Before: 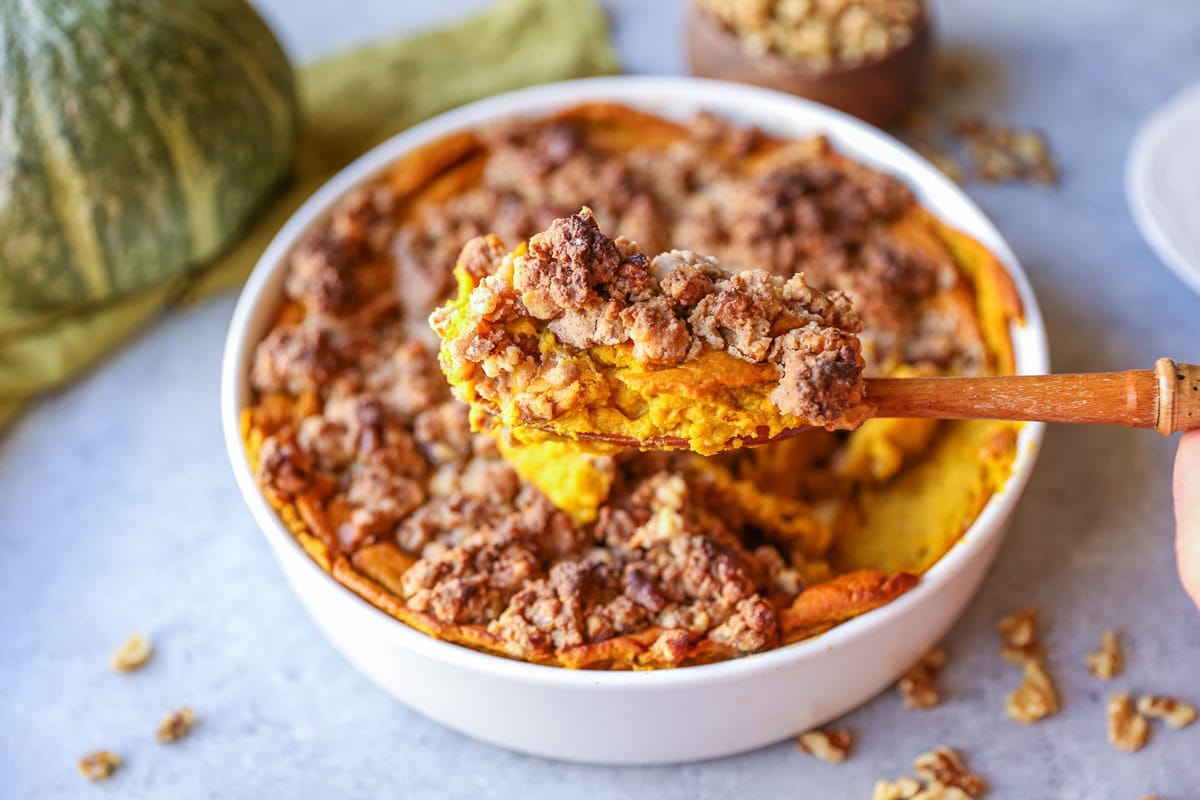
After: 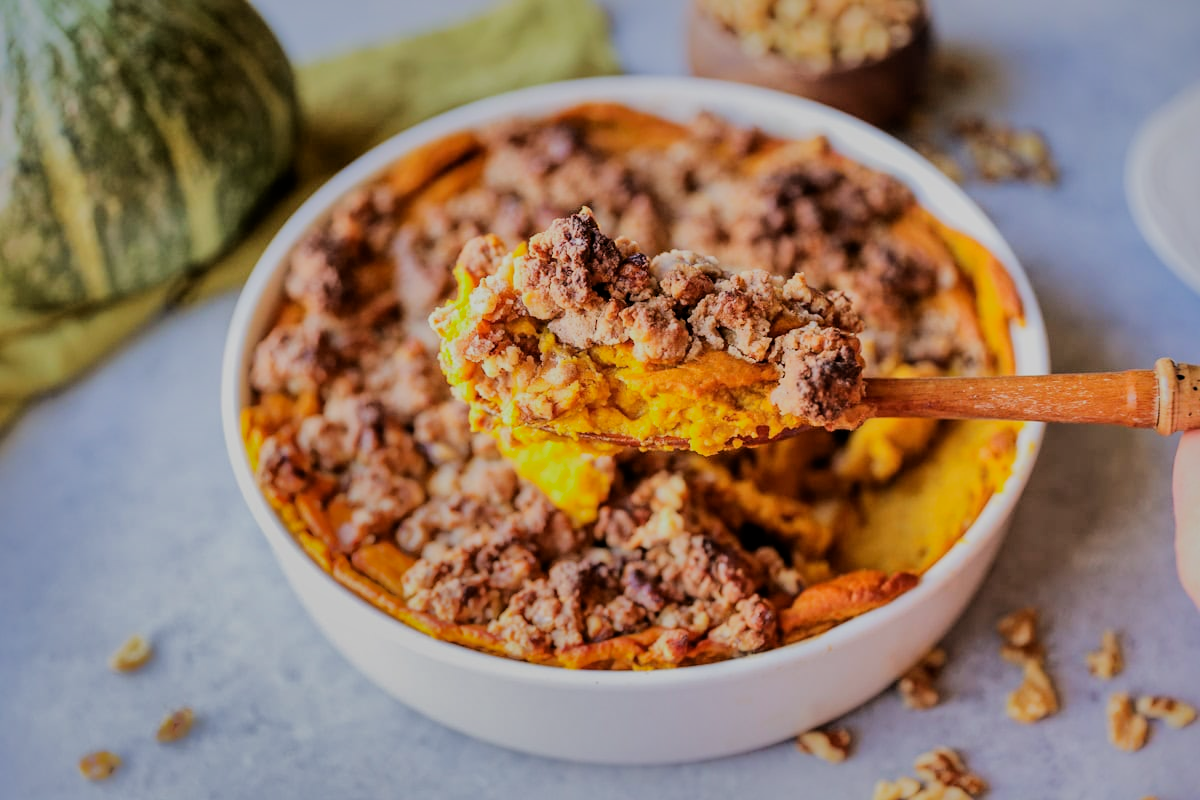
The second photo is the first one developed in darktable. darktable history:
shadows and highlights: shadows -19.91, highlights -73.15
filmic rgb: black relative exposure -5 EV, hardness 2.88, contrast 1.3, highlights saturation mix -30%
